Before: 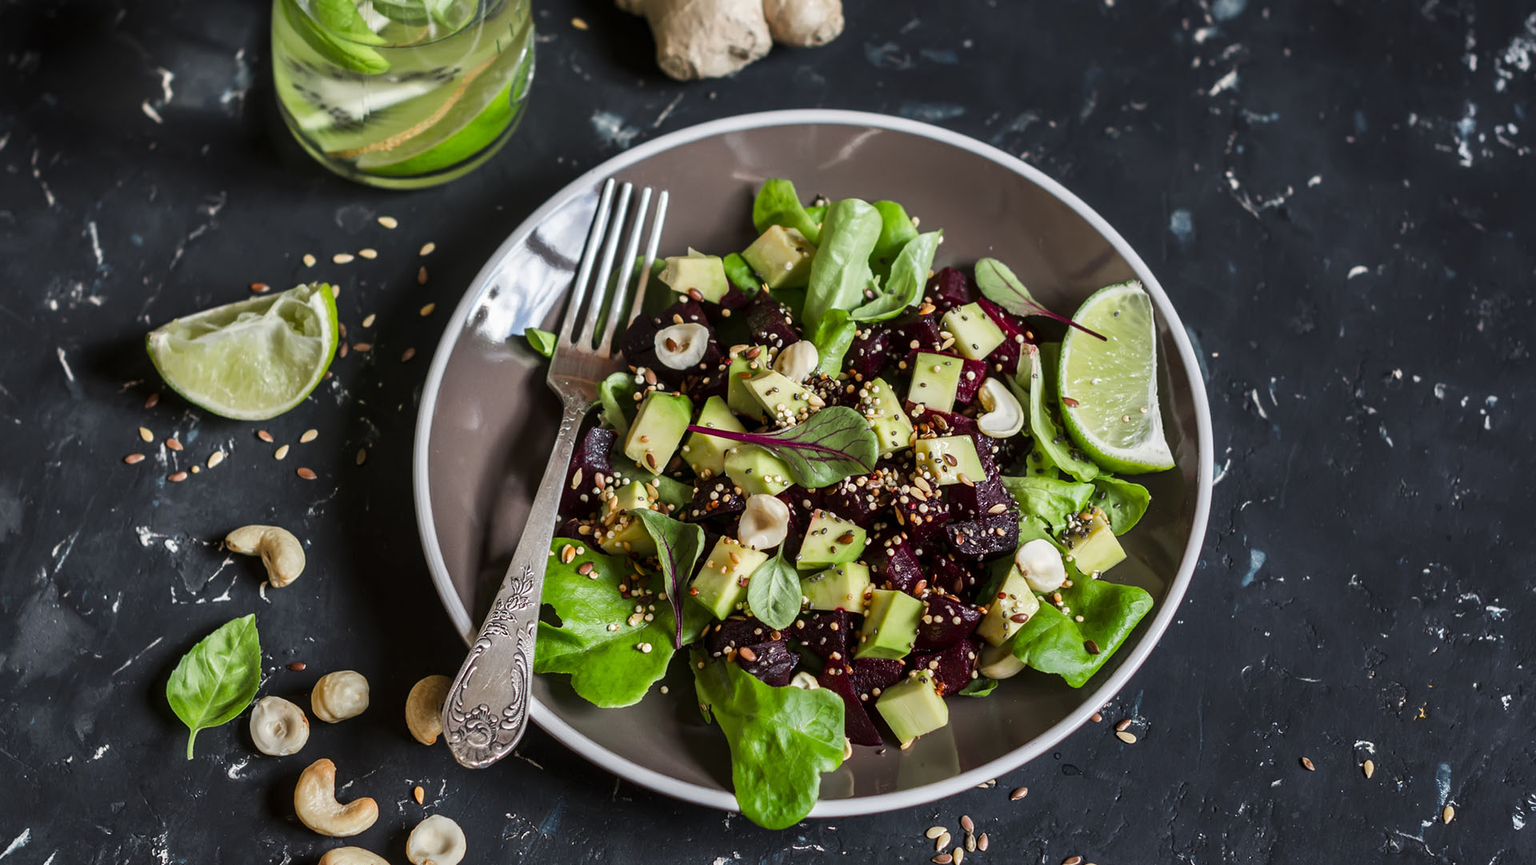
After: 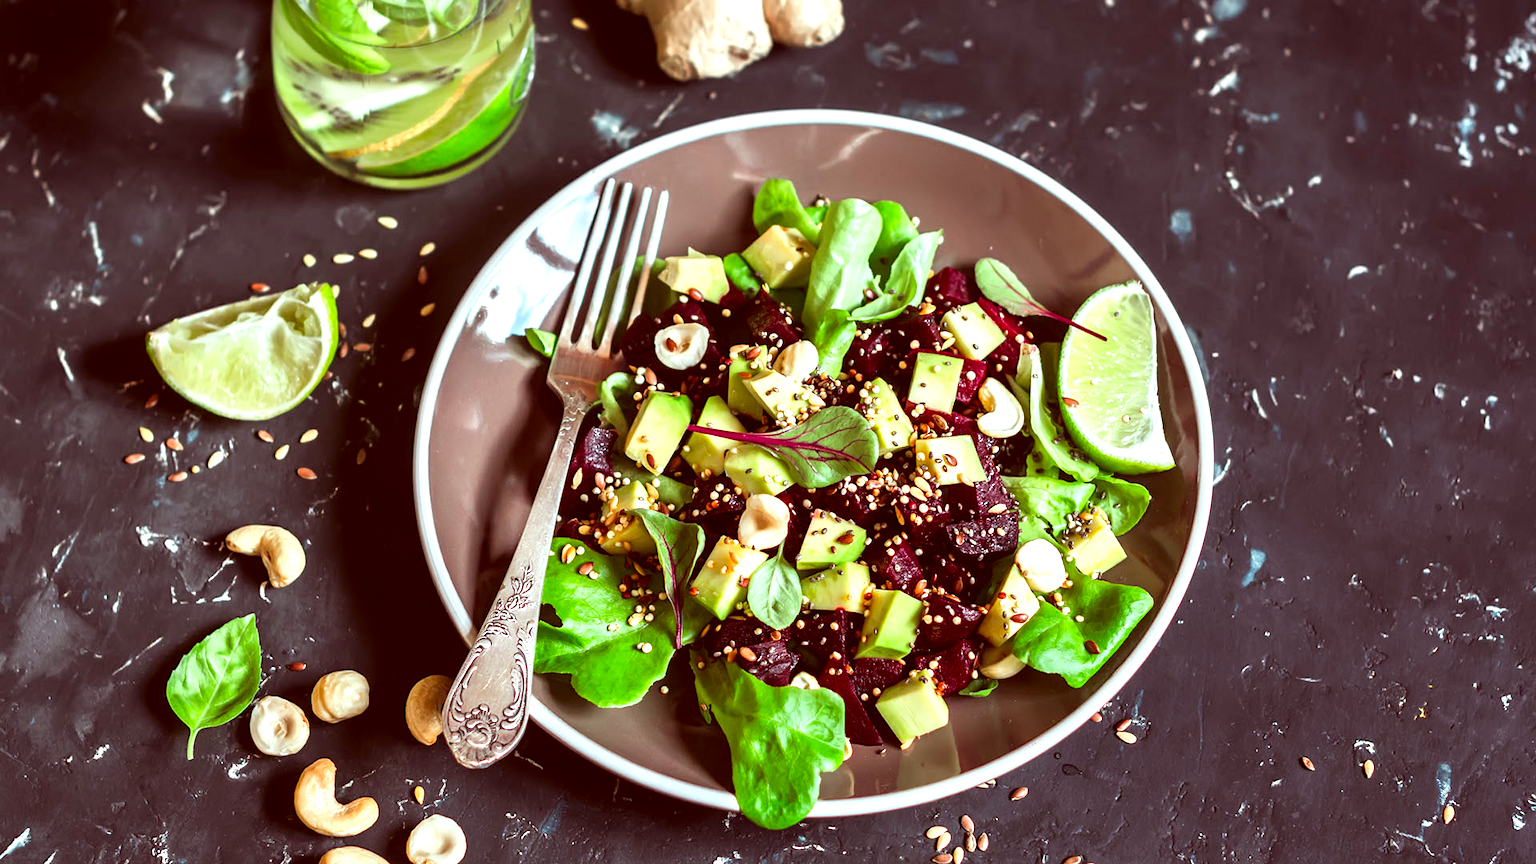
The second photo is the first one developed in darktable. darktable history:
exposure: black level correction 0, exposure 0.948 EV, compensate highlight preservation false
color correction: highlights a* -7.07, highlights b* -0.173, shadows a* 20.65, shadows b* 11.09
